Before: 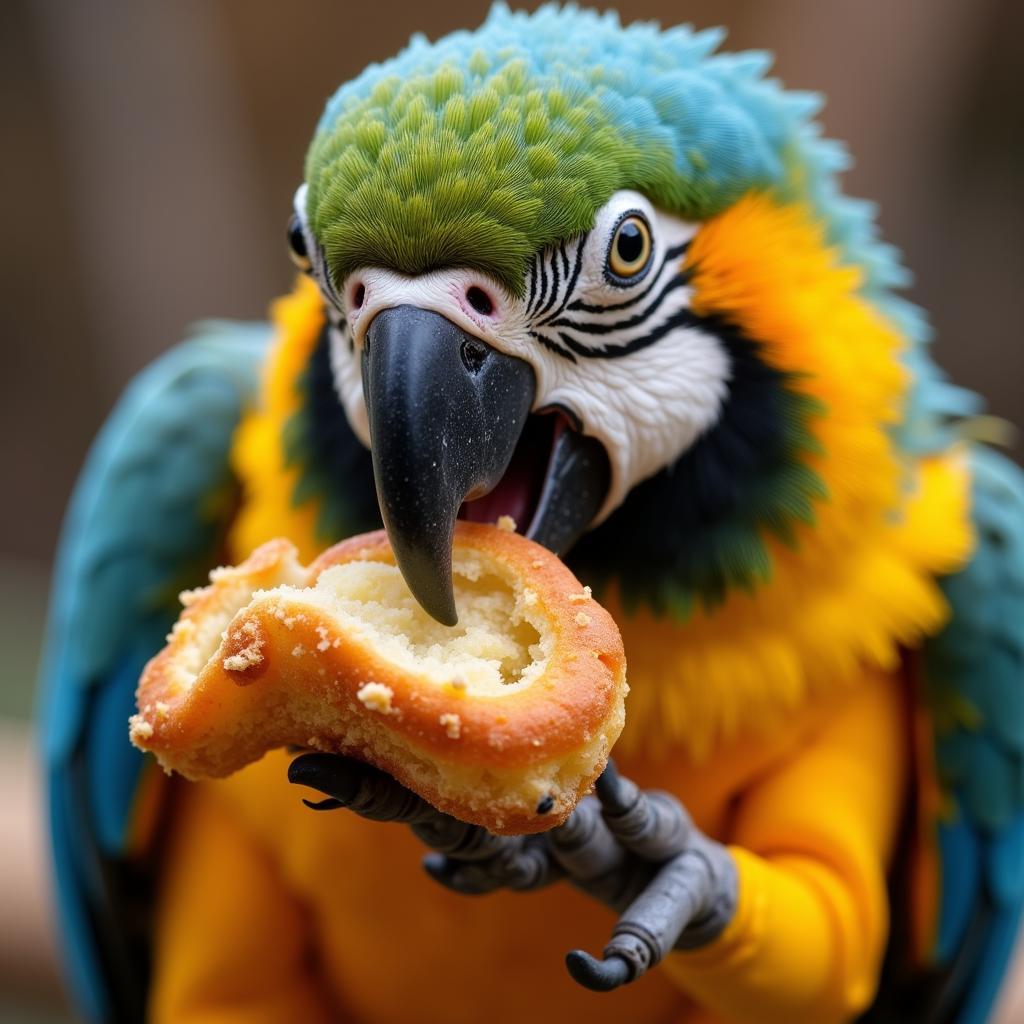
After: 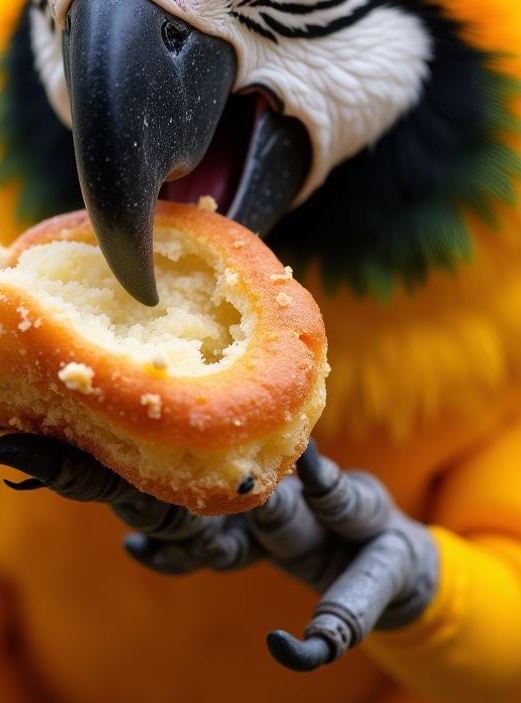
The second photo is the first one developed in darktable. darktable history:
crop and rotate: left 29.226%, top 31.333%, right 19.812%
